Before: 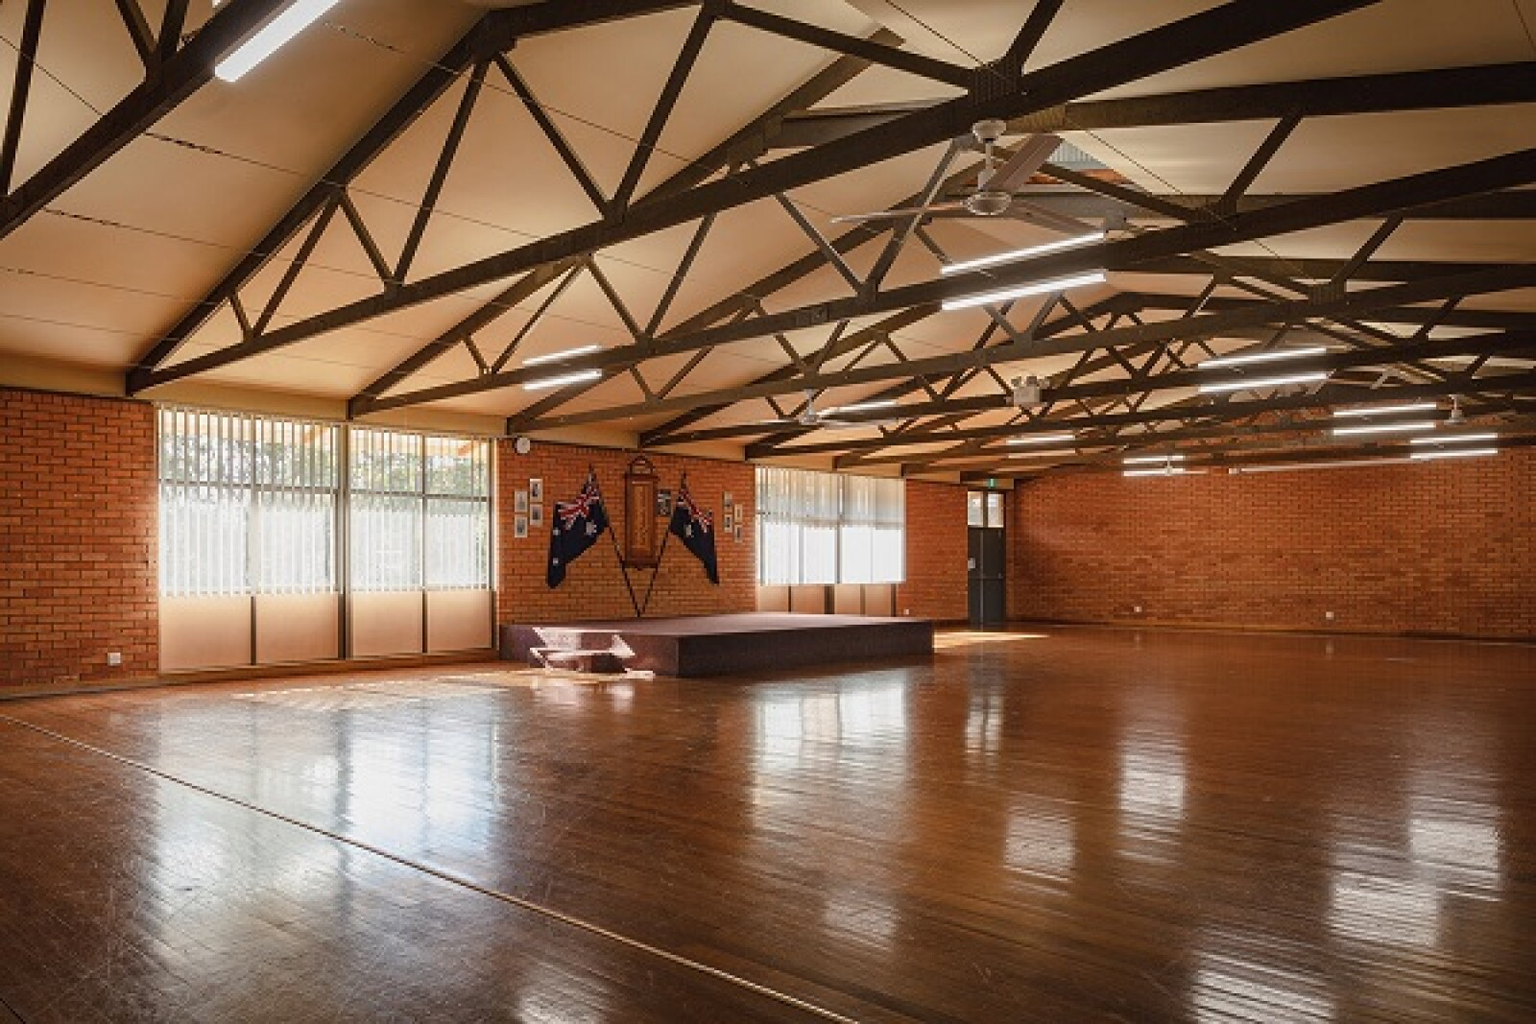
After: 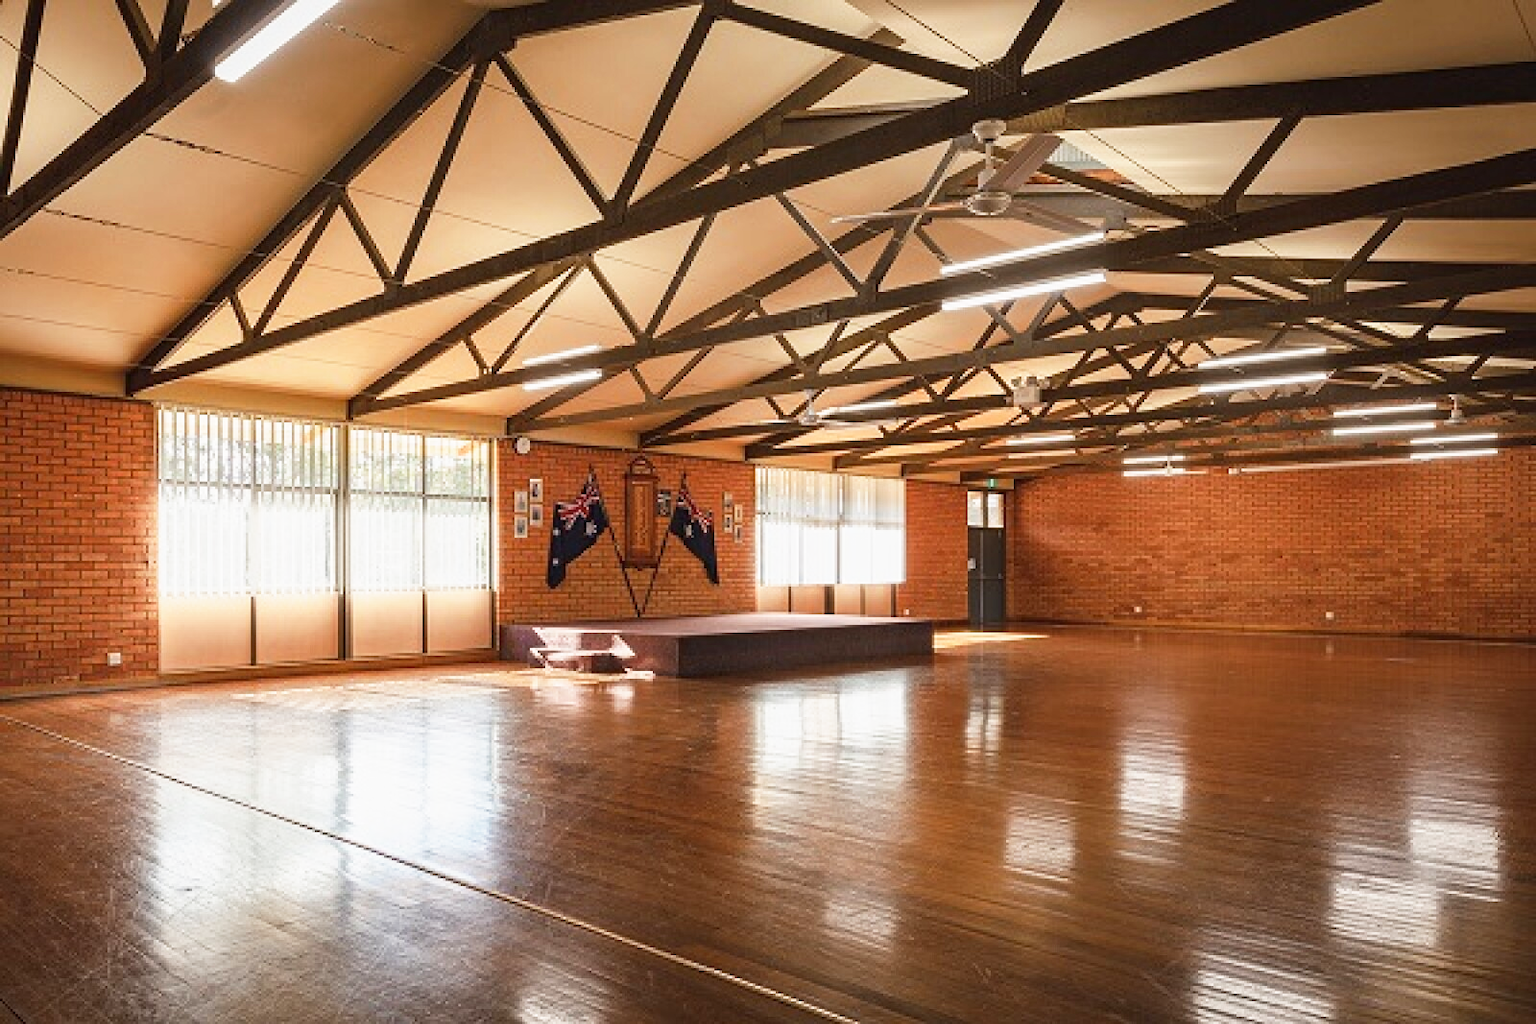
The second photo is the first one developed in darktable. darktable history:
levels: mode automatic
base curve: curves: ch0 [(0, 0) (0.088, 0.125) (0.176, 0.251) (0.354, 0.501) (0.613, 0.749) (1, 0.877)], preserve colors none
